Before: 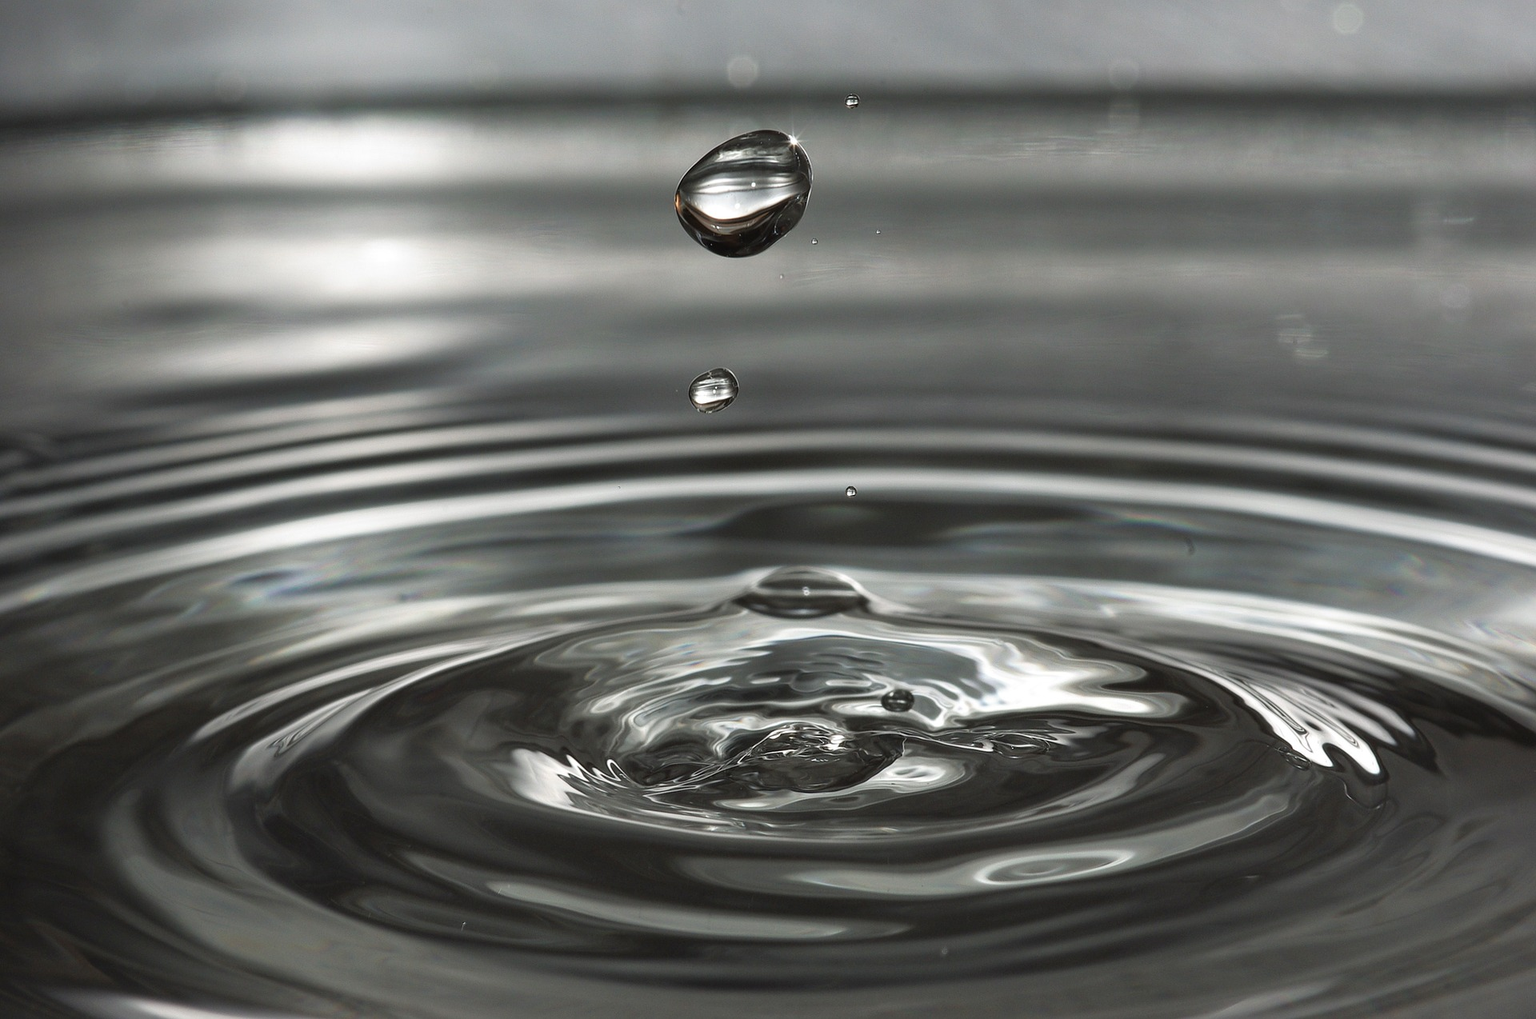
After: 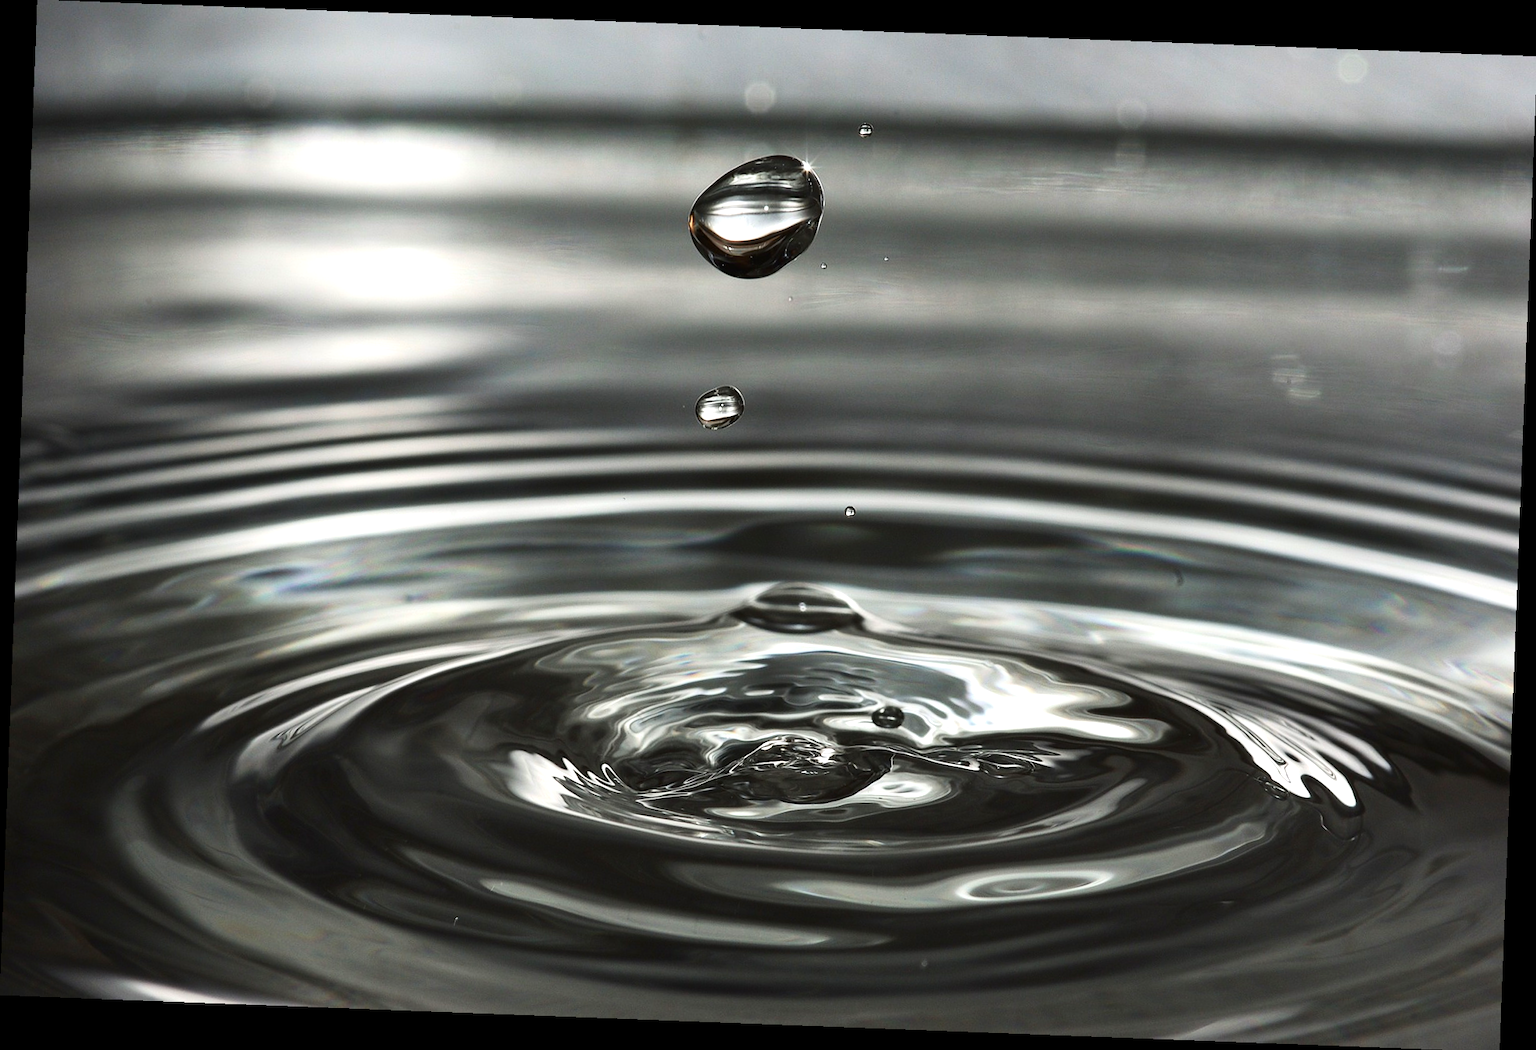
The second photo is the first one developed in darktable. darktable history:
contrast brightness saturation: contrast 0.16, saturation 0.32
tone equalizer: -8 EV -0.417 EV, -7 EV -0.389 EV, -6 EV -0.333 EV, -5 EV -0.222 EV, -3 EV 0.222 EV, -2 EV 0.333 EV, -1 EV 0.389 EV, +0 EV 0.417 EV, edges refinement/feathering 500, mask exposure compensation -1.57 EV, preserve details no
rotate and perspective: rotation 2.17°, automatic cropping off
